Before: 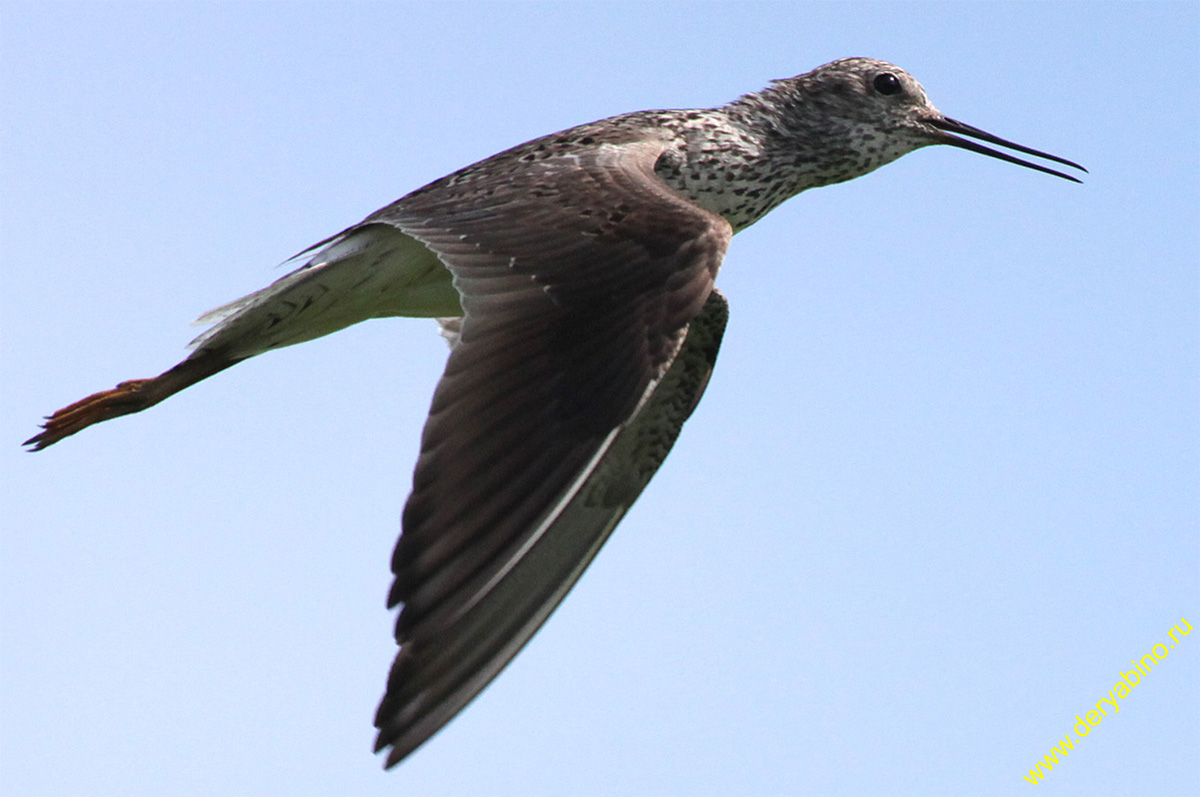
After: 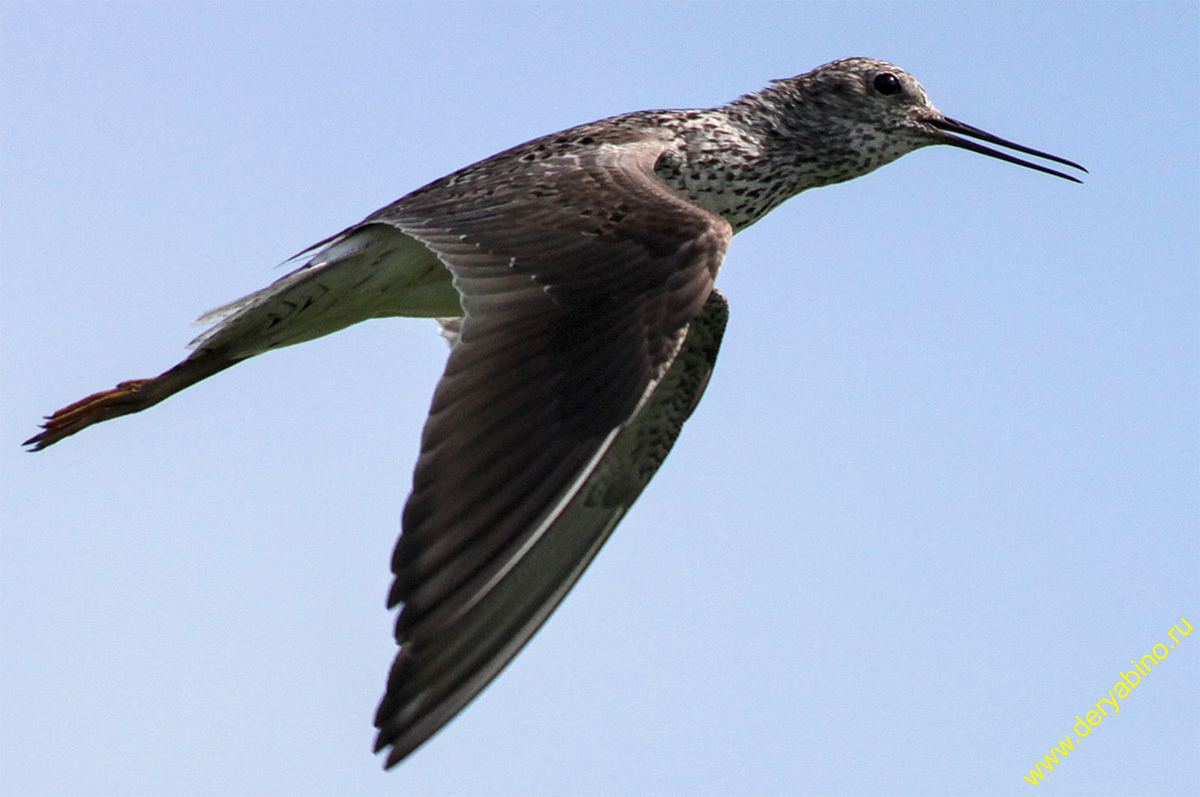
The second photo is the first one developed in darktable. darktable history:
exposure: exposure -0.155 EV, compensate highlight preservation false
local contrast: highlights 91%, shadows 82%
